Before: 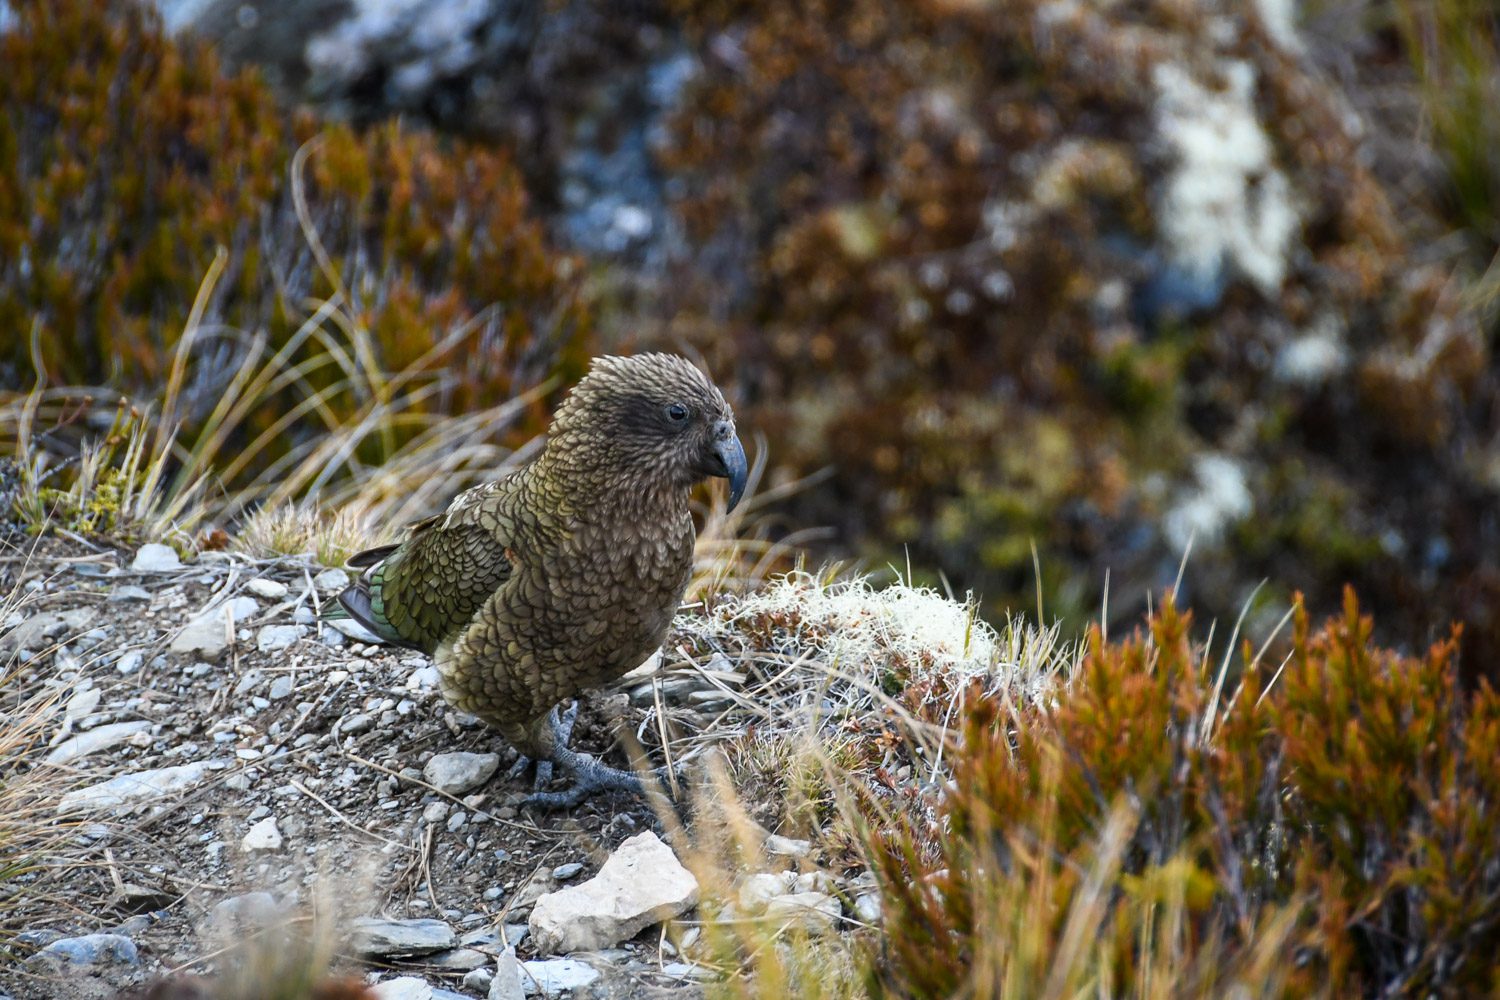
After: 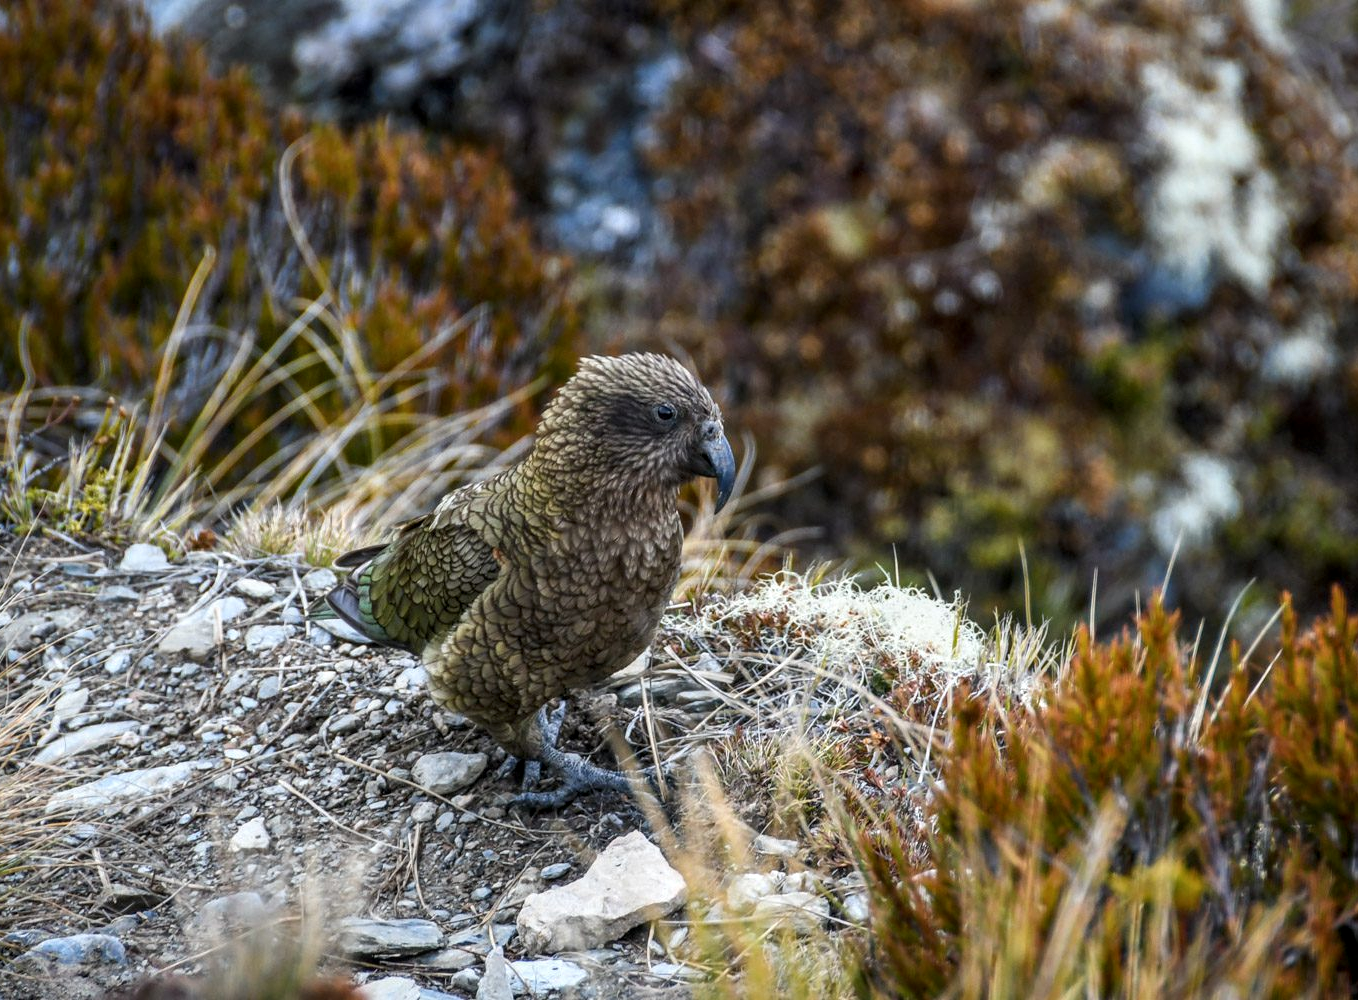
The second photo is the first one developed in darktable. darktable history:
local contrast: on, module defaults
crop and rotate: left 0.901%, right 8.514%
